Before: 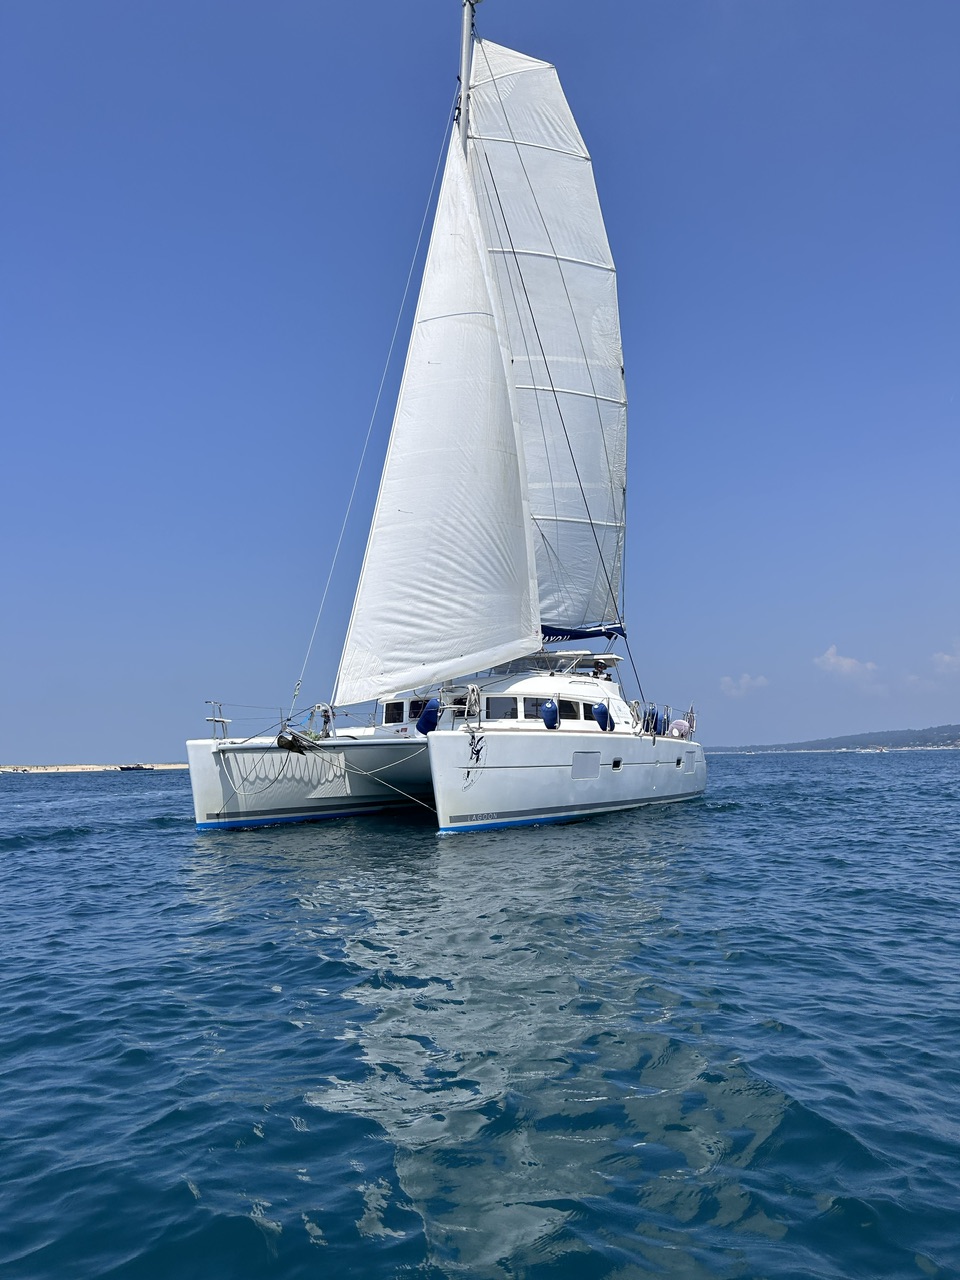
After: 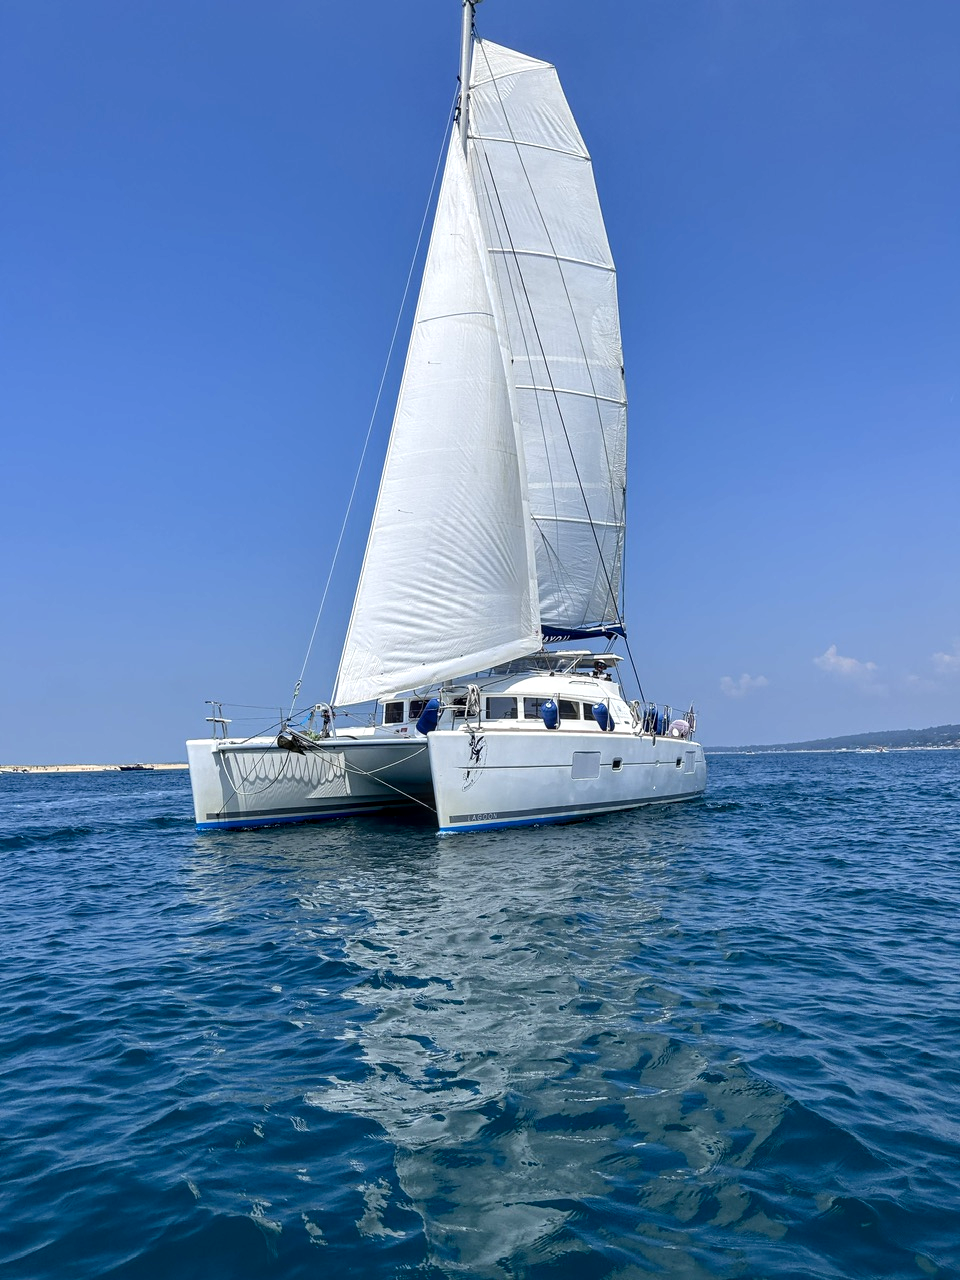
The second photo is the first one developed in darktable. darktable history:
local contrast: detail 130%
contrast brightness saturation: contrast 0.08, saturation 0.2
